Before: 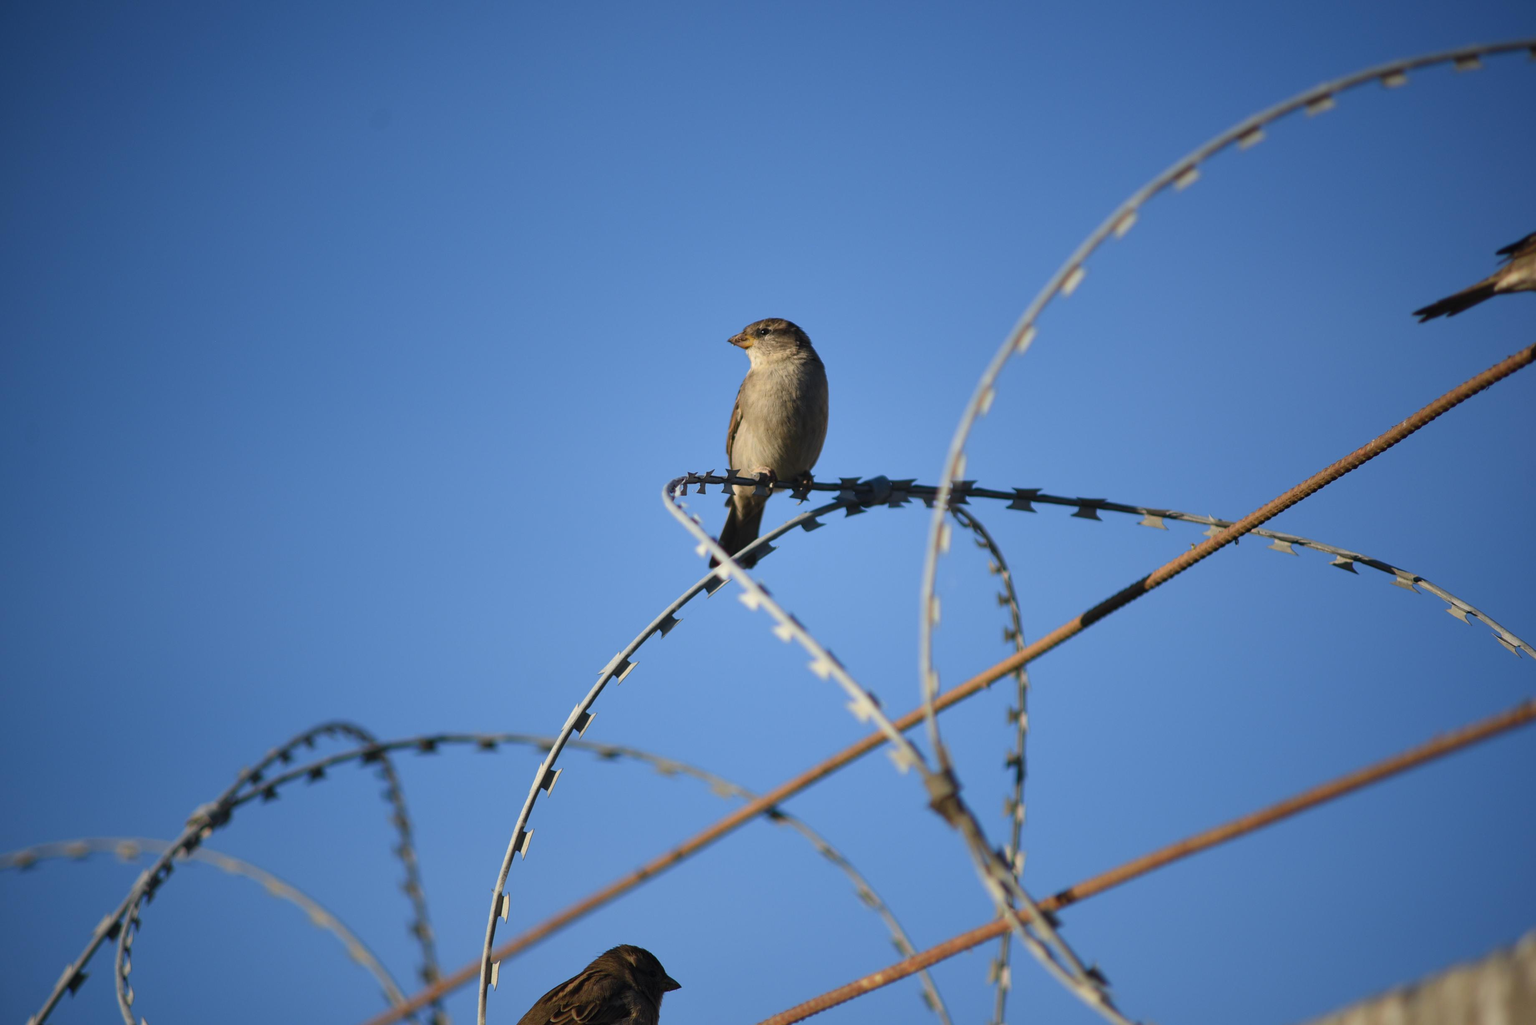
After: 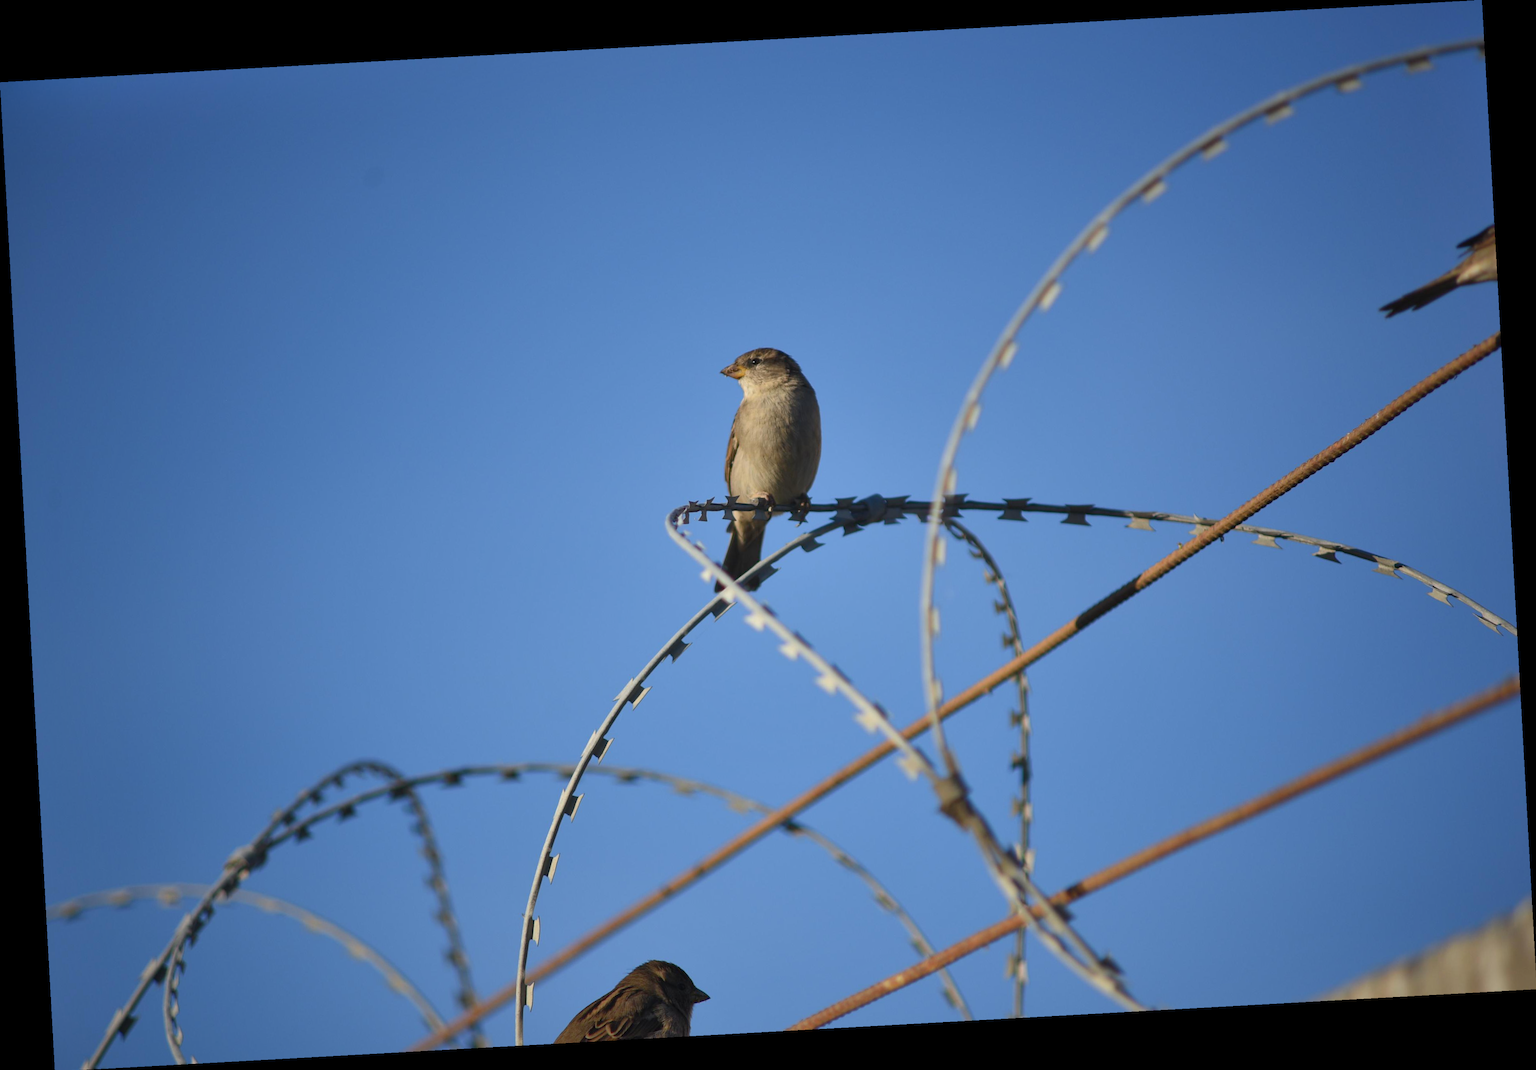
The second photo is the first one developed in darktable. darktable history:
rotate and perspective: rotation -3.18°, automatic cropping off
shadows and highlights: on, module defaults
